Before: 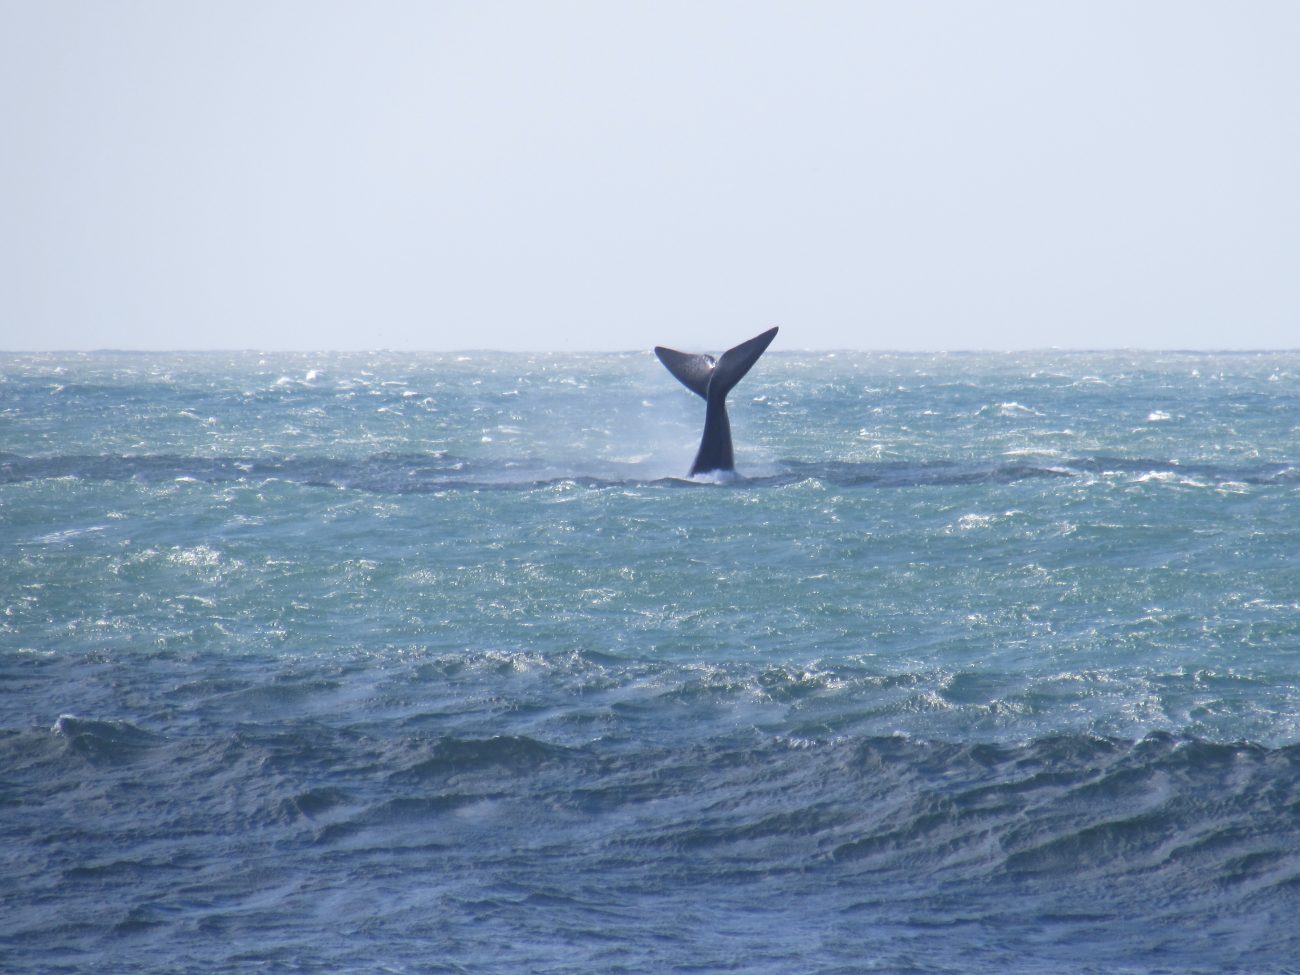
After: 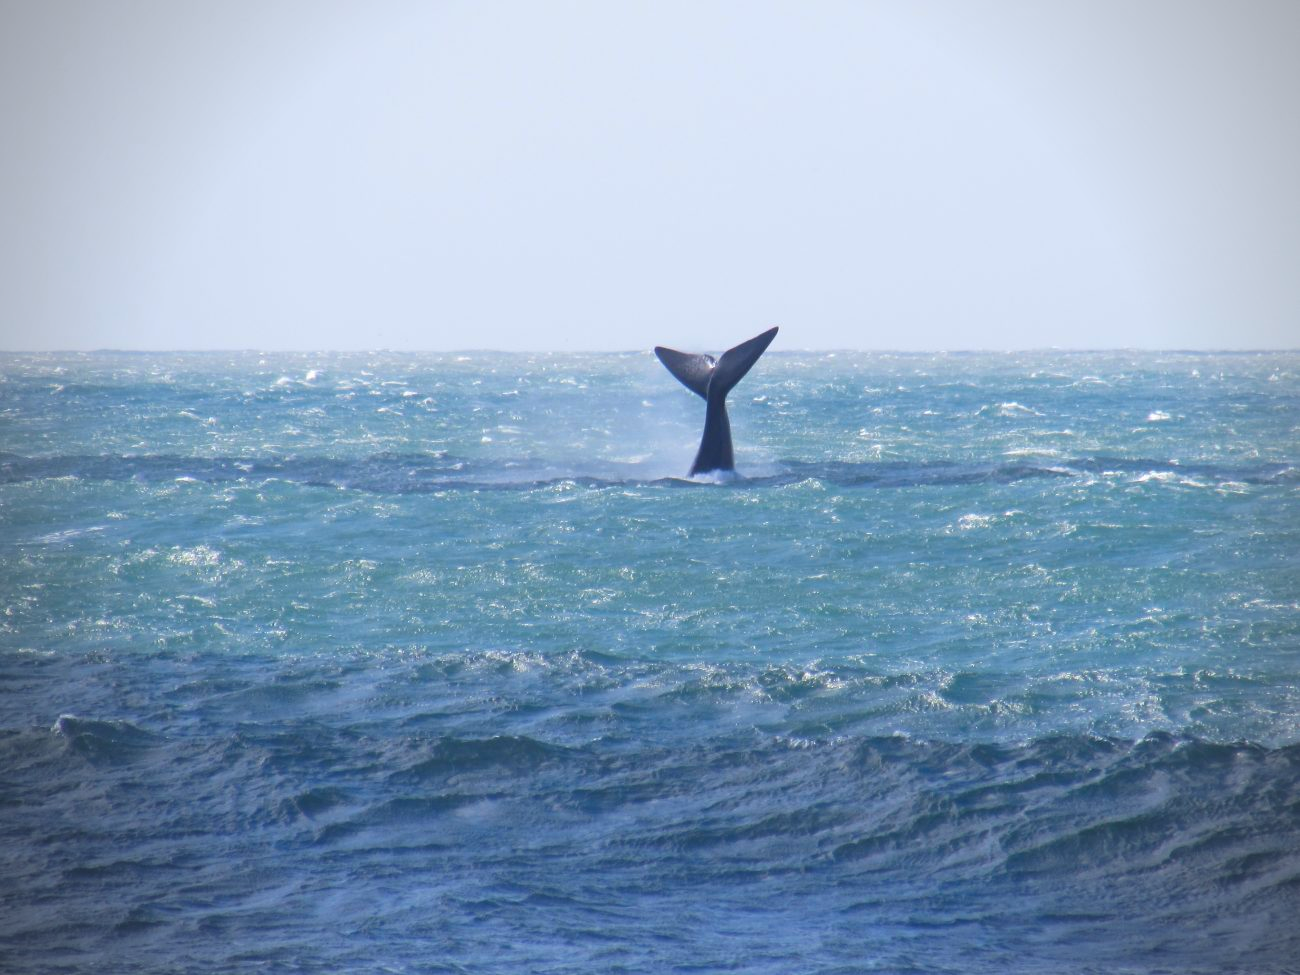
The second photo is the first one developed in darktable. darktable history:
color balance rgb: perceptual saturation grading › global saturation 25%, global vibrance 20%
vignetting: on, module defaults
